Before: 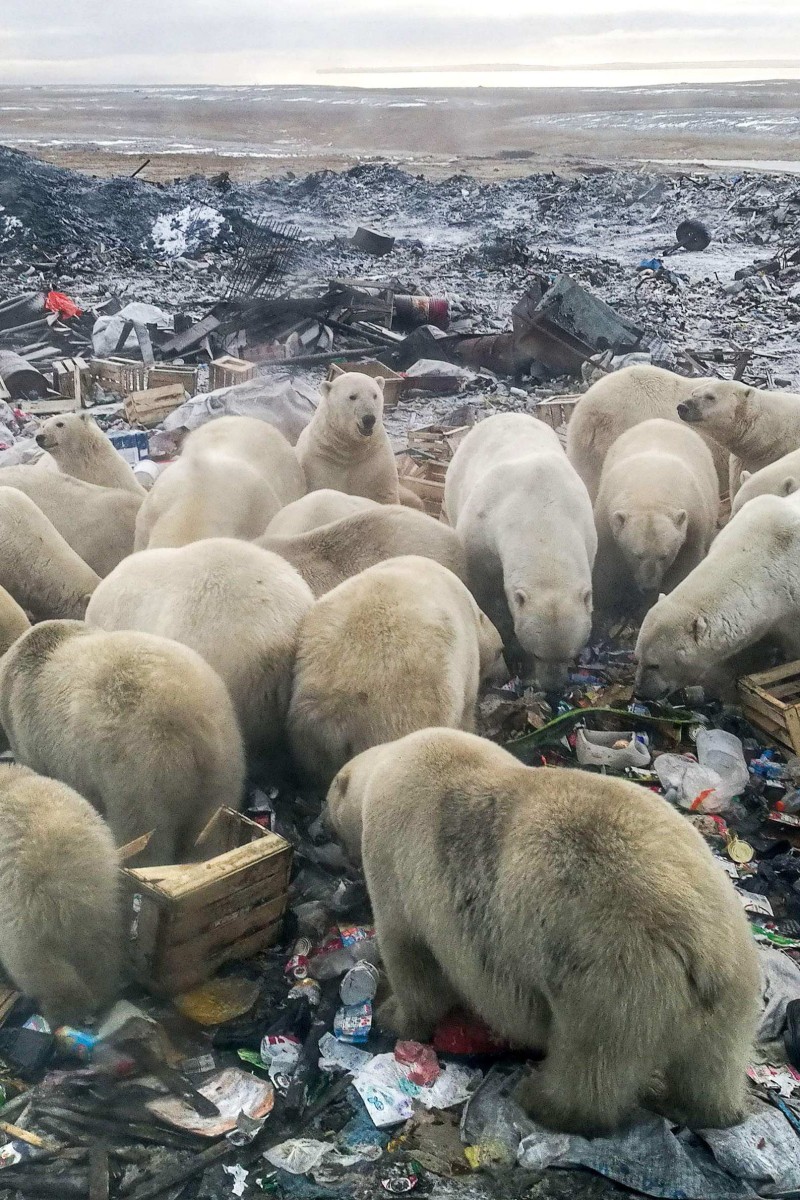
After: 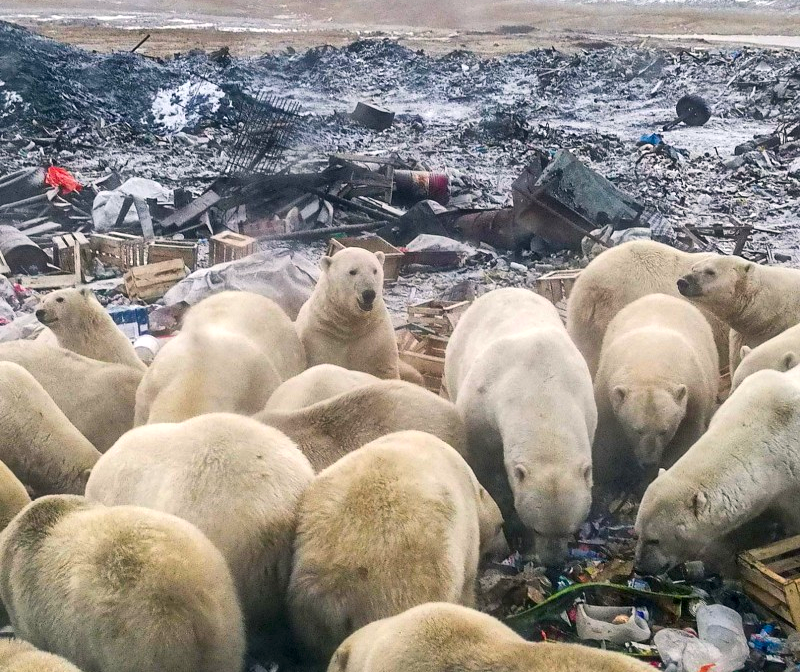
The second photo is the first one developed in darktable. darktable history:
local contrast: mode bilateral grid, contrast 20, coarseness 50, detail 141%, midtone range 0.2
crop and rotate: top 10.468%, bottom 33.502%
color balance rgb: highlights gain › luminance 7.02%, highlights gain › chroma 0.995%, highlights gain › hue 47.78°, linear chroma grading › global chroma 14.664%, perceptual saturation grading › global saturation 19.637%
